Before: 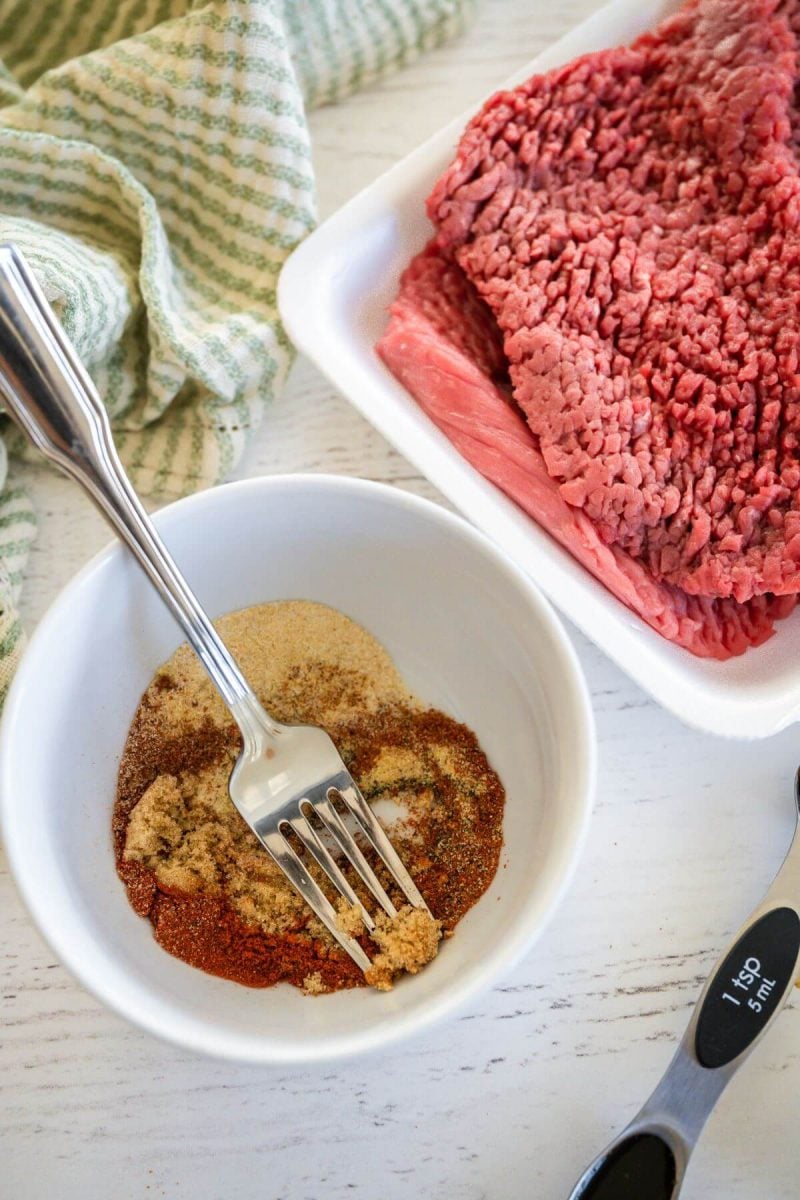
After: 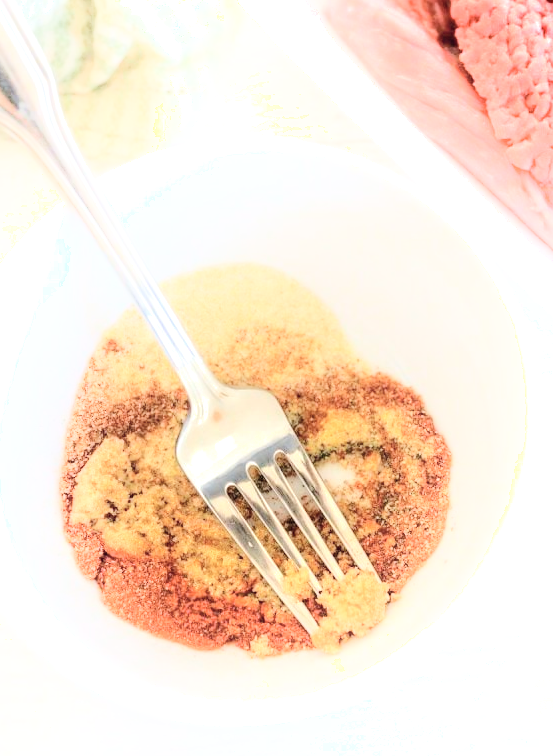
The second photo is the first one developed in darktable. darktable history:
crop: left 6.714%, top 28.158%, right 24.121%, bottom 8.816%
exposure: black level correction 0, exposure 0.701 EV, compensate highlight preservation false
shadows and highlights: shadows -53.07, highlights 87.69, soften with gaussian
